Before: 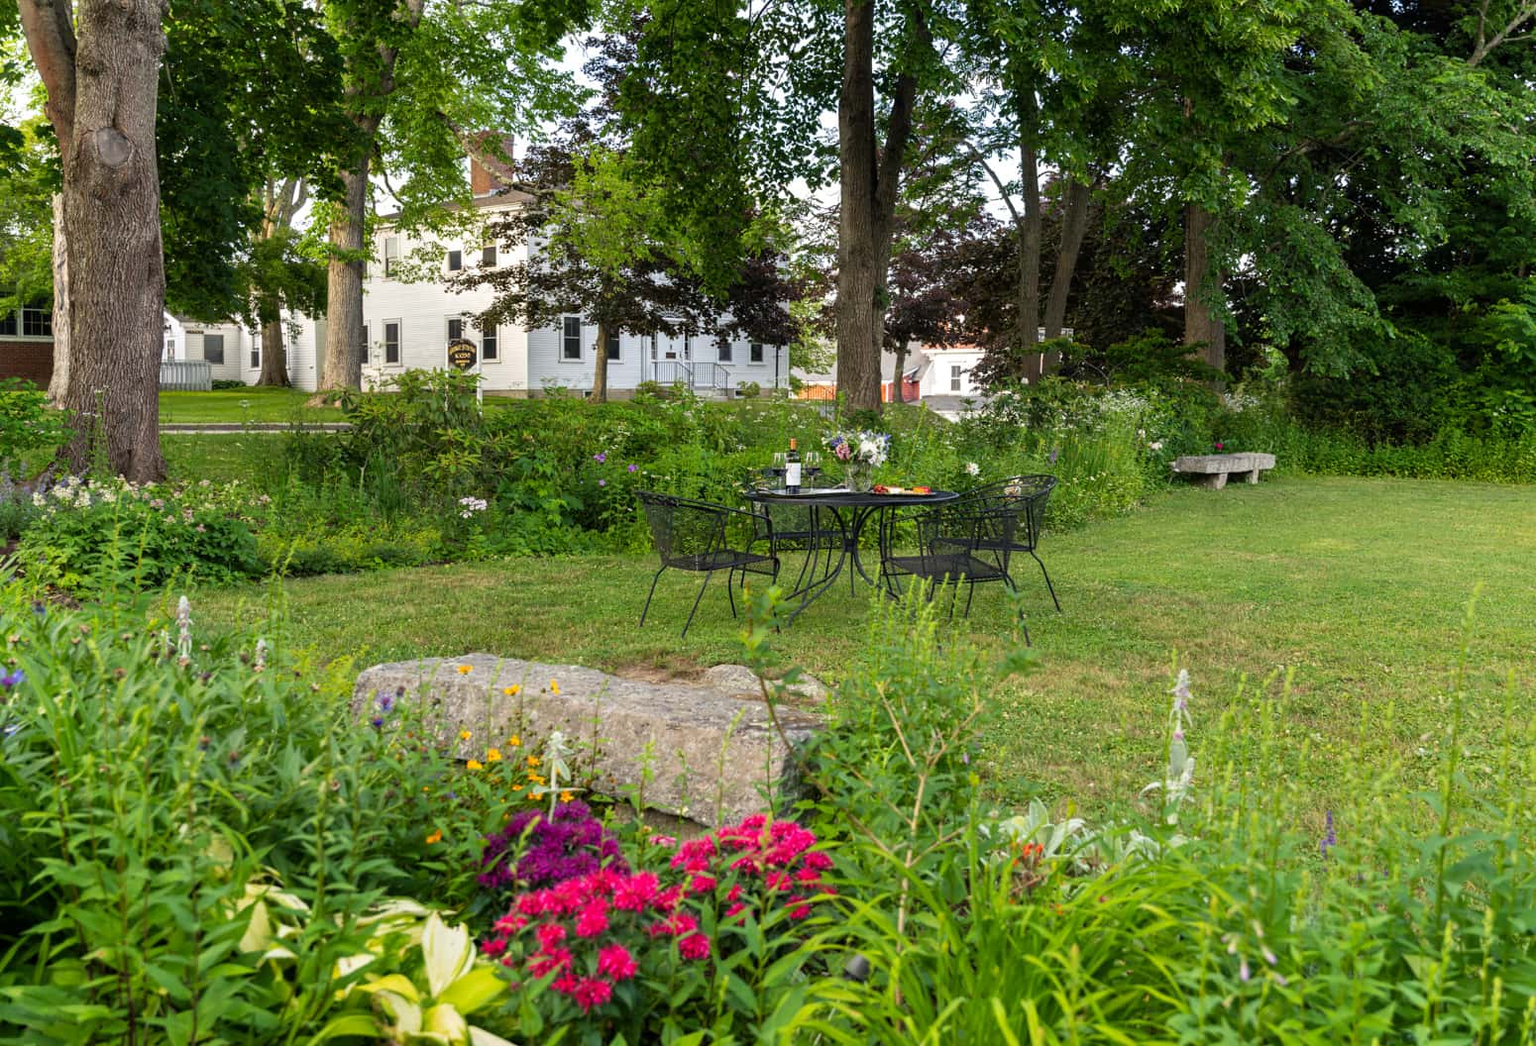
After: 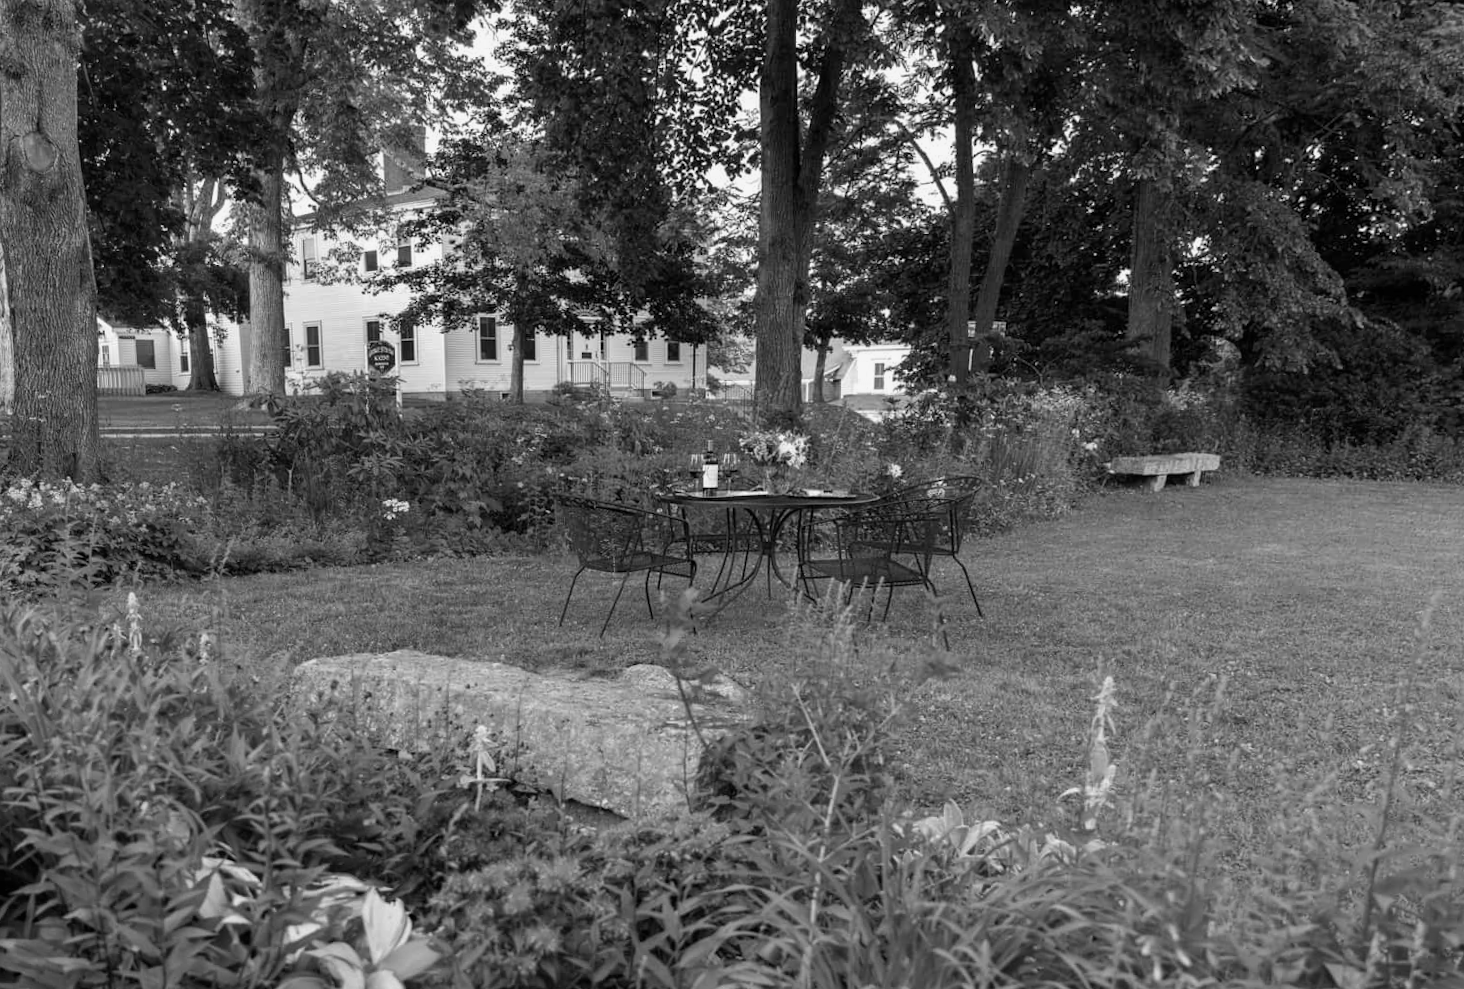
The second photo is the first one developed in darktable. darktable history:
color calibration: output gray [0.23, 0.37, 0.4, 0], gray › normalize channels true, illuminant same as pipeline (D50), adaptation XYZ, x 0.346, y 0.359, gamut compression 0
rotate and perspective: rotation 0.062°, lens shift (vertical) 0.115, lens shift (horizontal) -0.133, crop left 0.047, crop right 0.94, crop top 0.061, crop bottom 0.94
